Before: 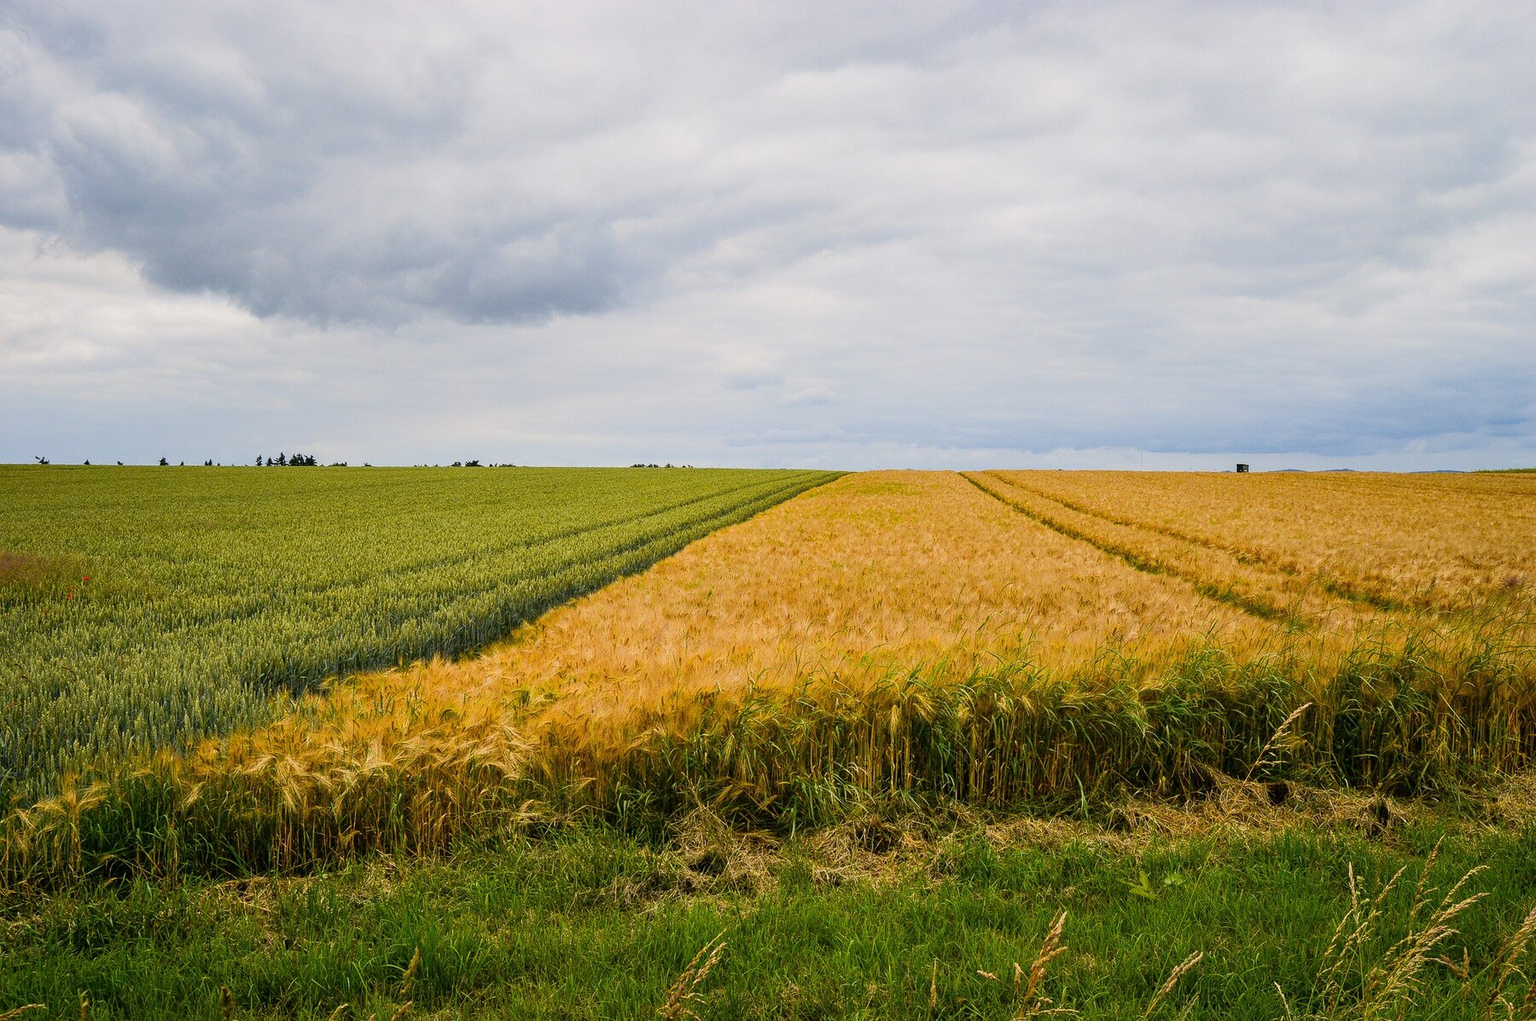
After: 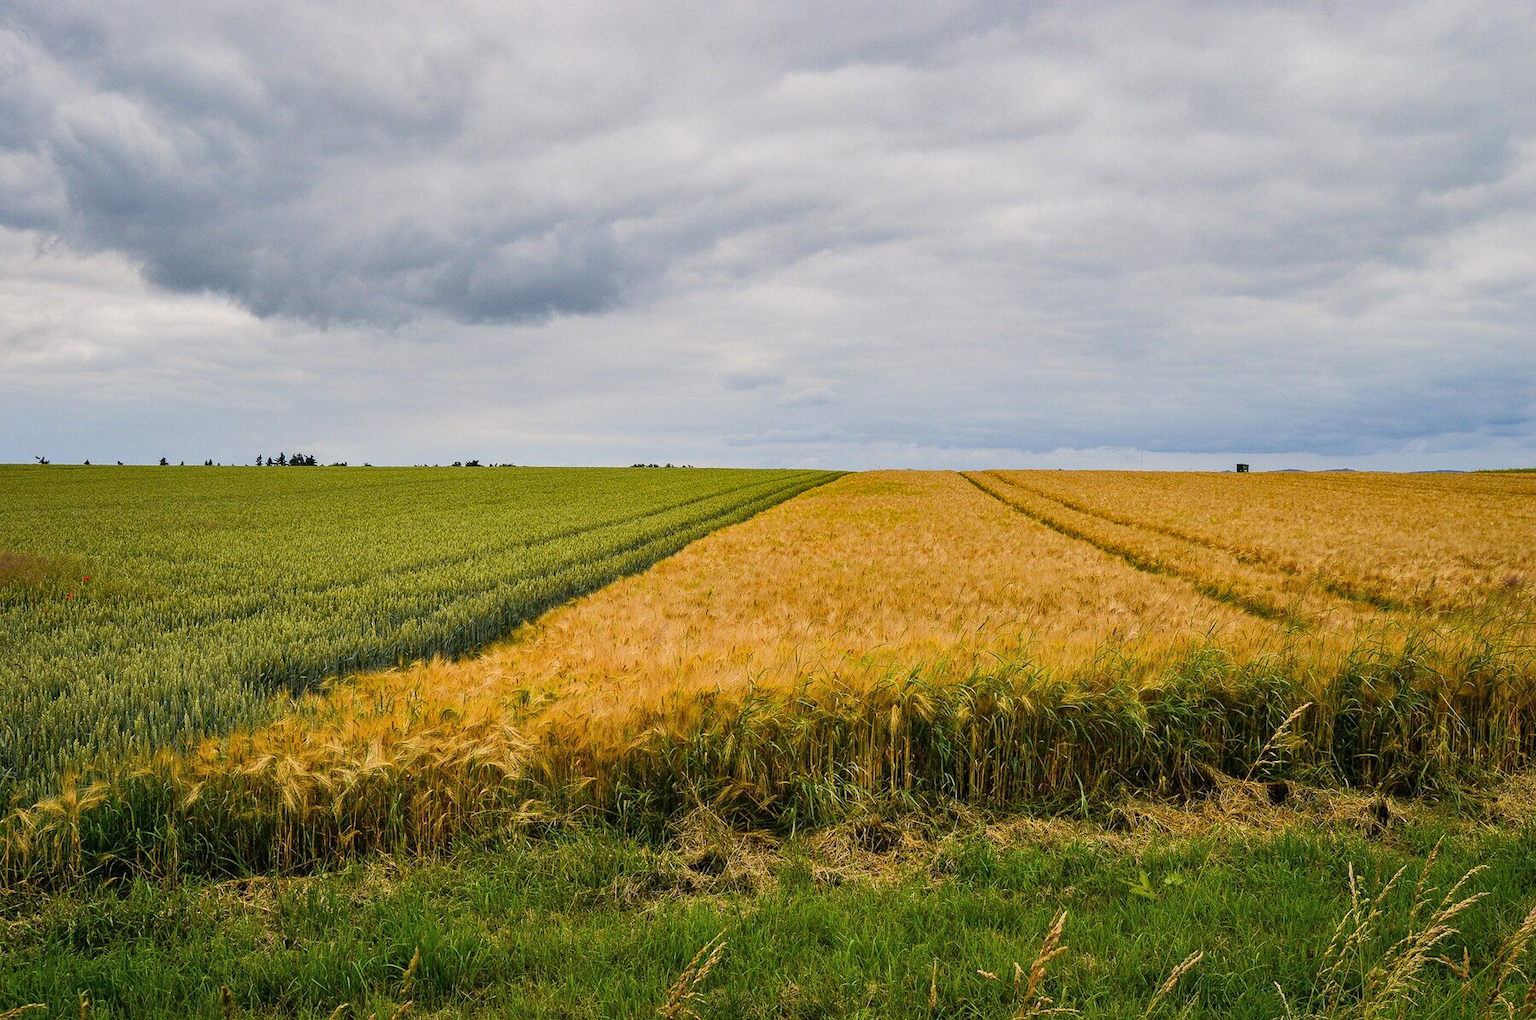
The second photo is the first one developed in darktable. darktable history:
shadows and highlights: shadows 33.86, highlights -46.81, compress 49.8%, soften with gaussian
